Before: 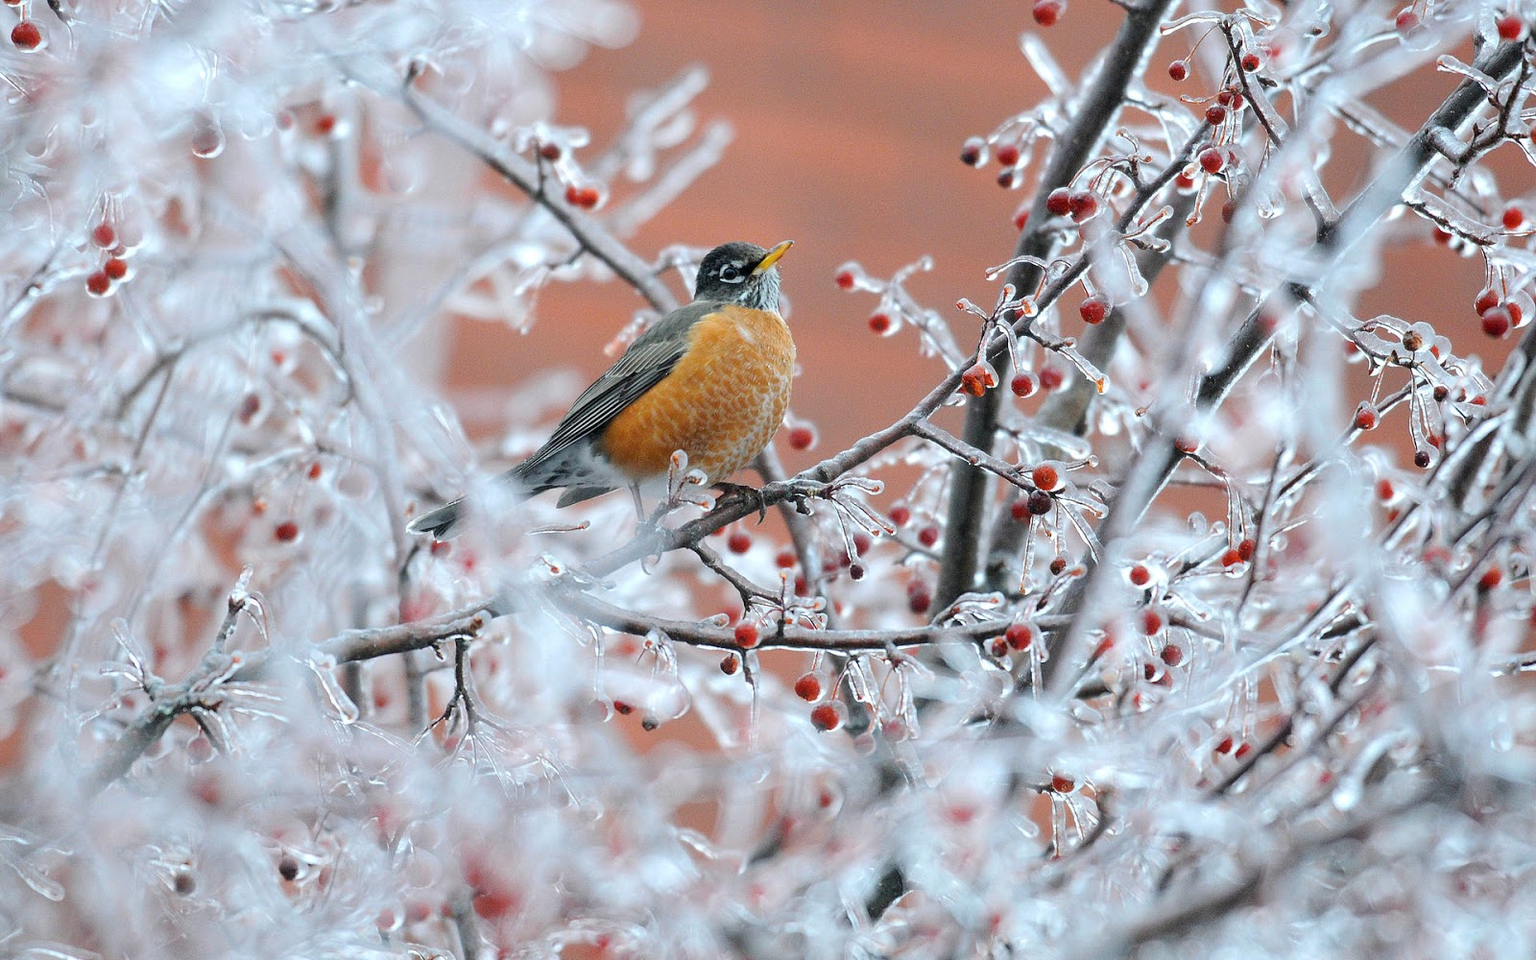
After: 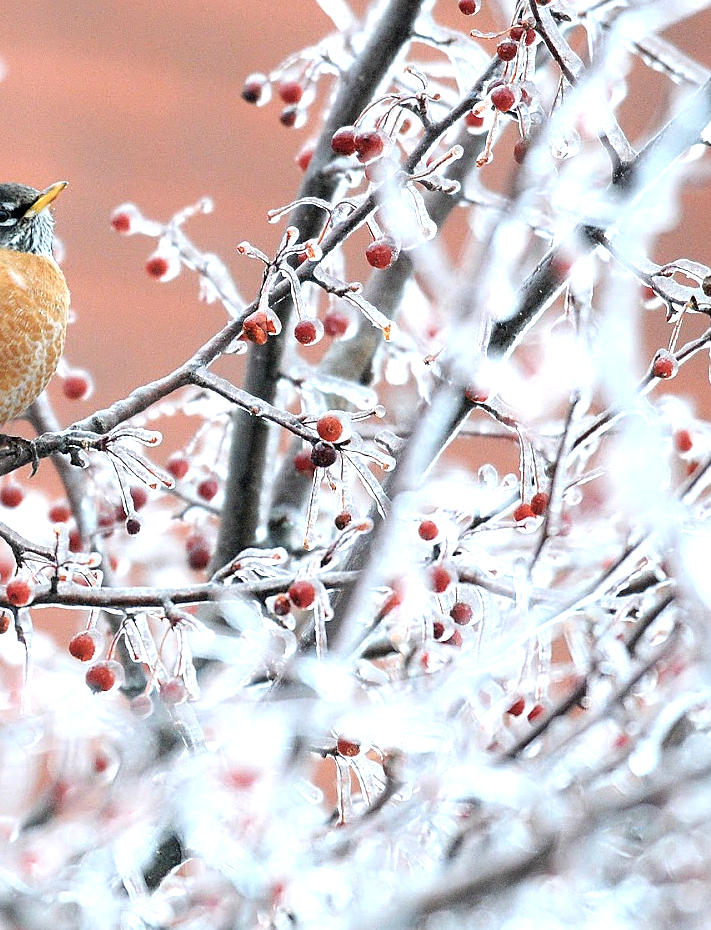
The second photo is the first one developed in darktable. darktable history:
sharpen: radius 1.887, amount 0.411, threshold 1.528
tone equalizer: -8 EV -0.781 EV, -7 EV -0.704 EV, -6 EV -0.583 EV, -5 EV -0.409 EV, -3 EV 0.384 EV, -2 EV 0.6 EV, -1 EV 0.675 EV, +0 EV 0.755 EV
crop: left 47.495%, top 6.931%, right 8.005%
color calibration: illuminant same as pipeline (D50), adaptation XYZ, x 0.346, y 0.358, temperature 5003.93 K, gamut compression 2.99
